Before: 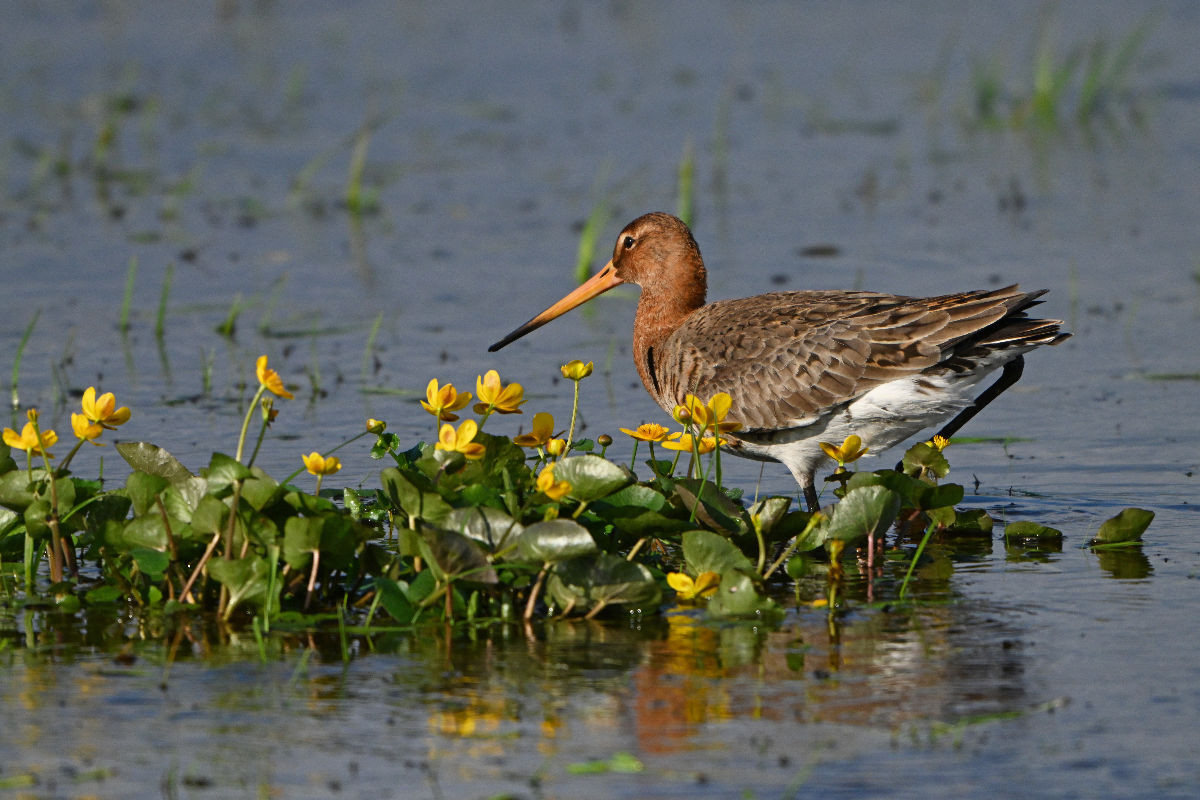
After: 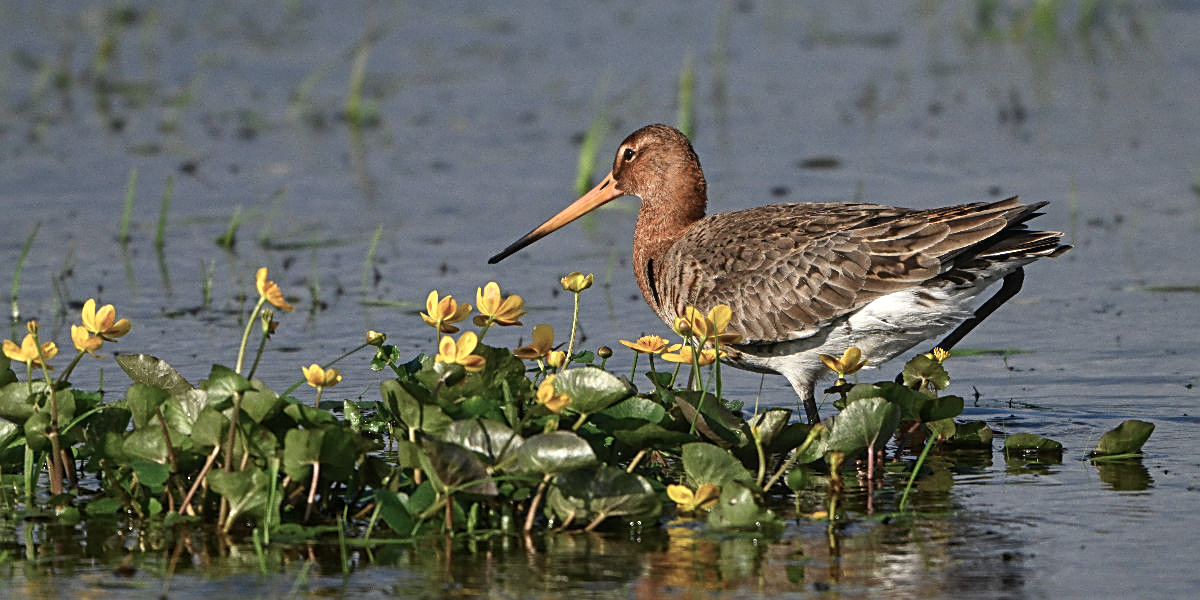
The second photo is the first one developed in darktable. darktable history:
crop: top 11.012%, bottom 13.89%
color balance rgb: perceptual saturation grading › global saturation -26.913%, perceptual brilliance grading › highlights 9.373%, perceptual brilliance grading › mid-tones 4.816%
sharpen: on, module defaults
local contrast: detail 110%
